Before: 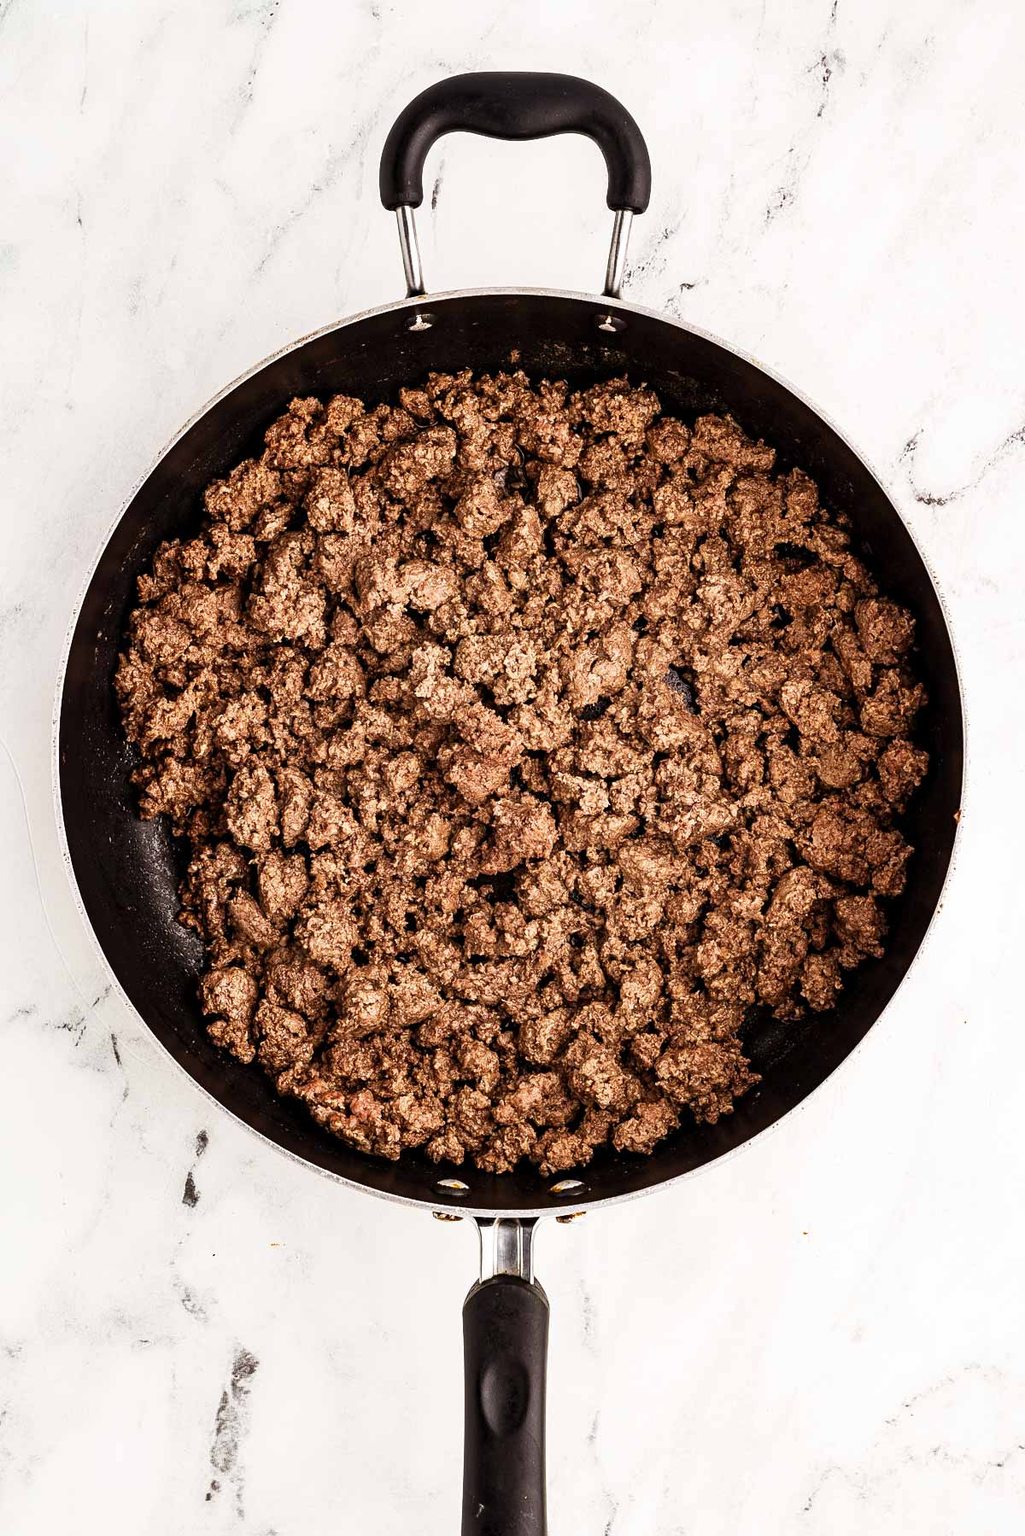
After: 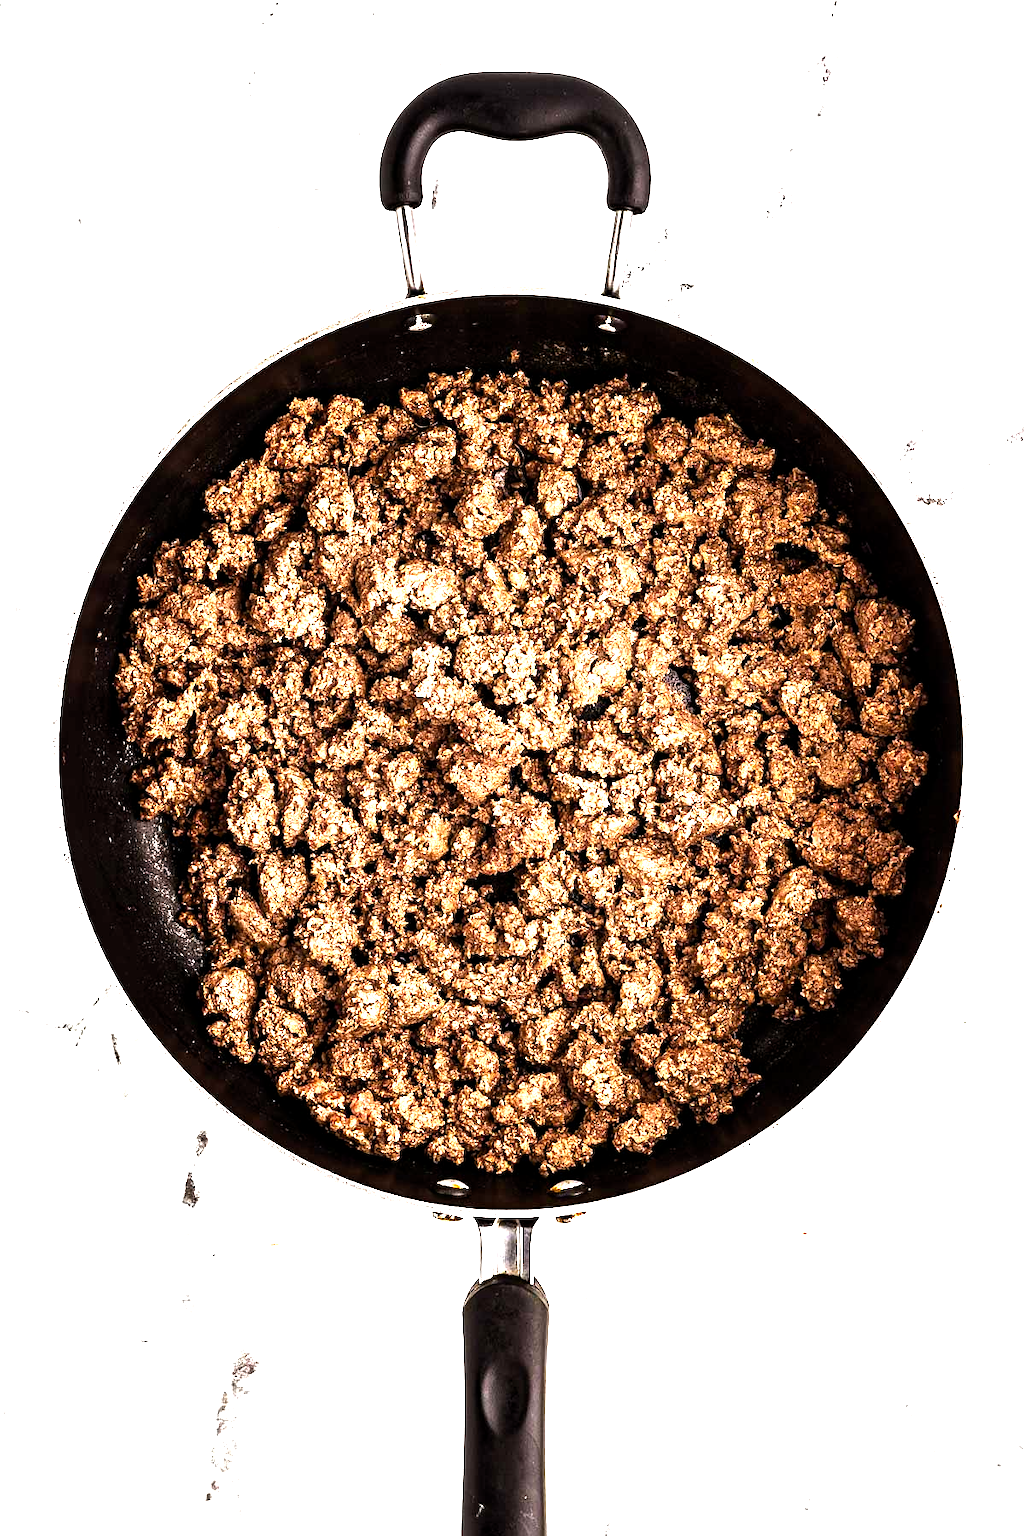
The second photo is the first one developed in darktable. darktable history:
exposure: black level correction 0.001, exposure 1.05 EV, compensate exposure bias true, compensate highlight preservation false
color balance rgb: shadows lift › luminance -10%, power › luminance -9%, linear chroma grading › global chroma 10%, global vibrance 10%, contrast 15%, saturation formula JzAzBz (2021)
